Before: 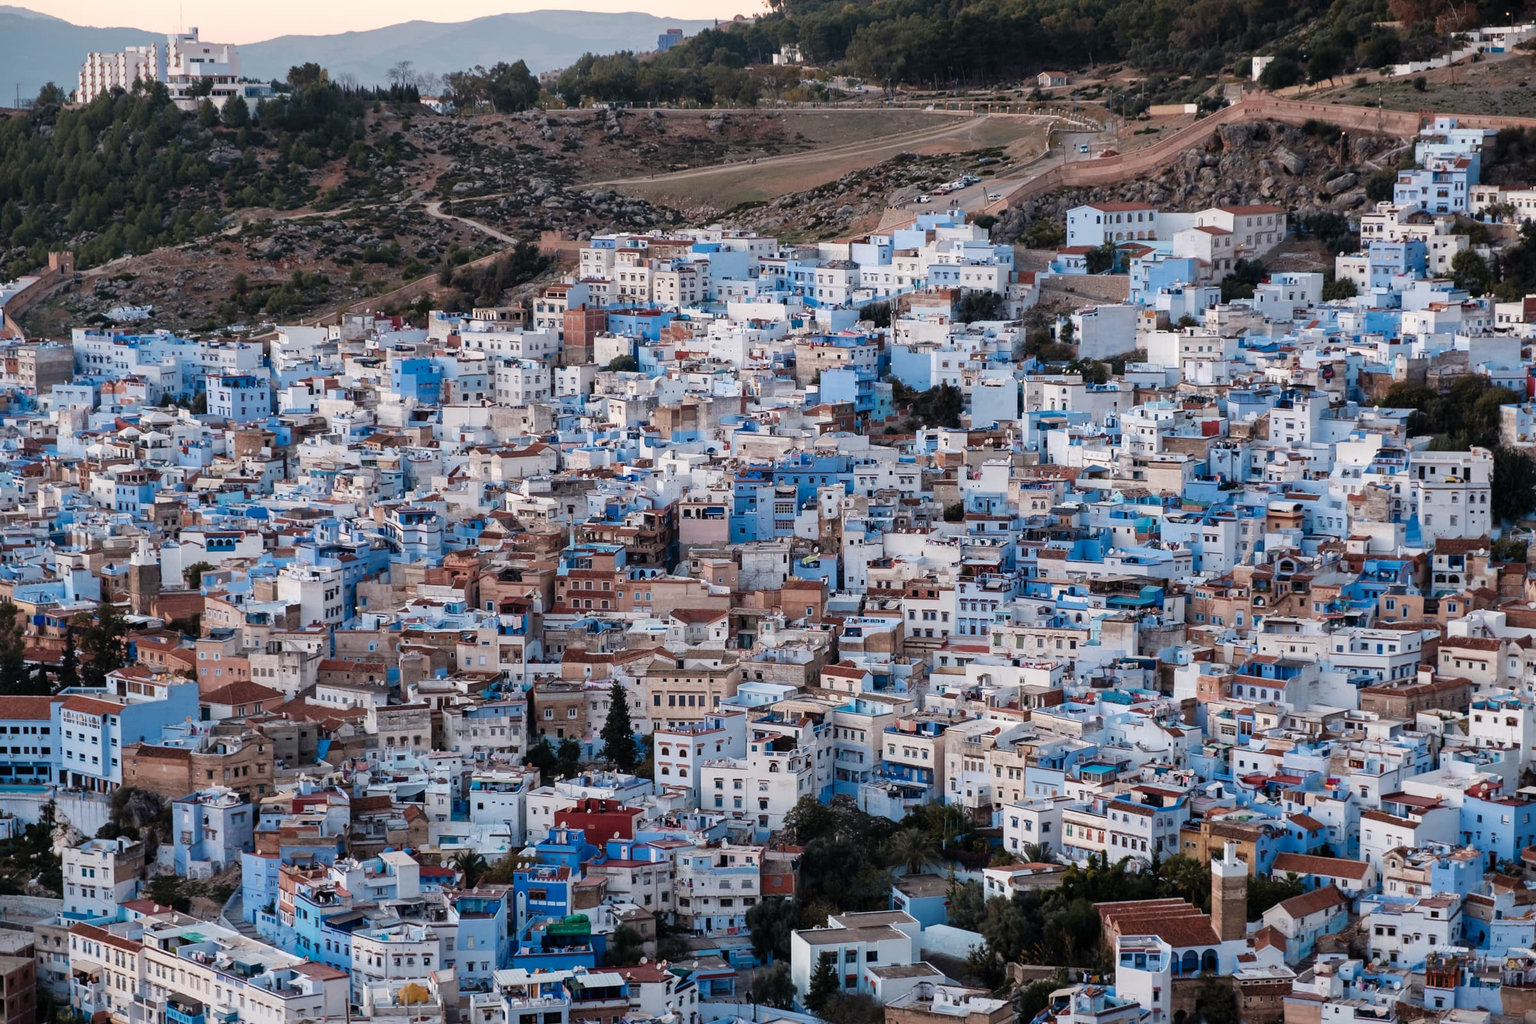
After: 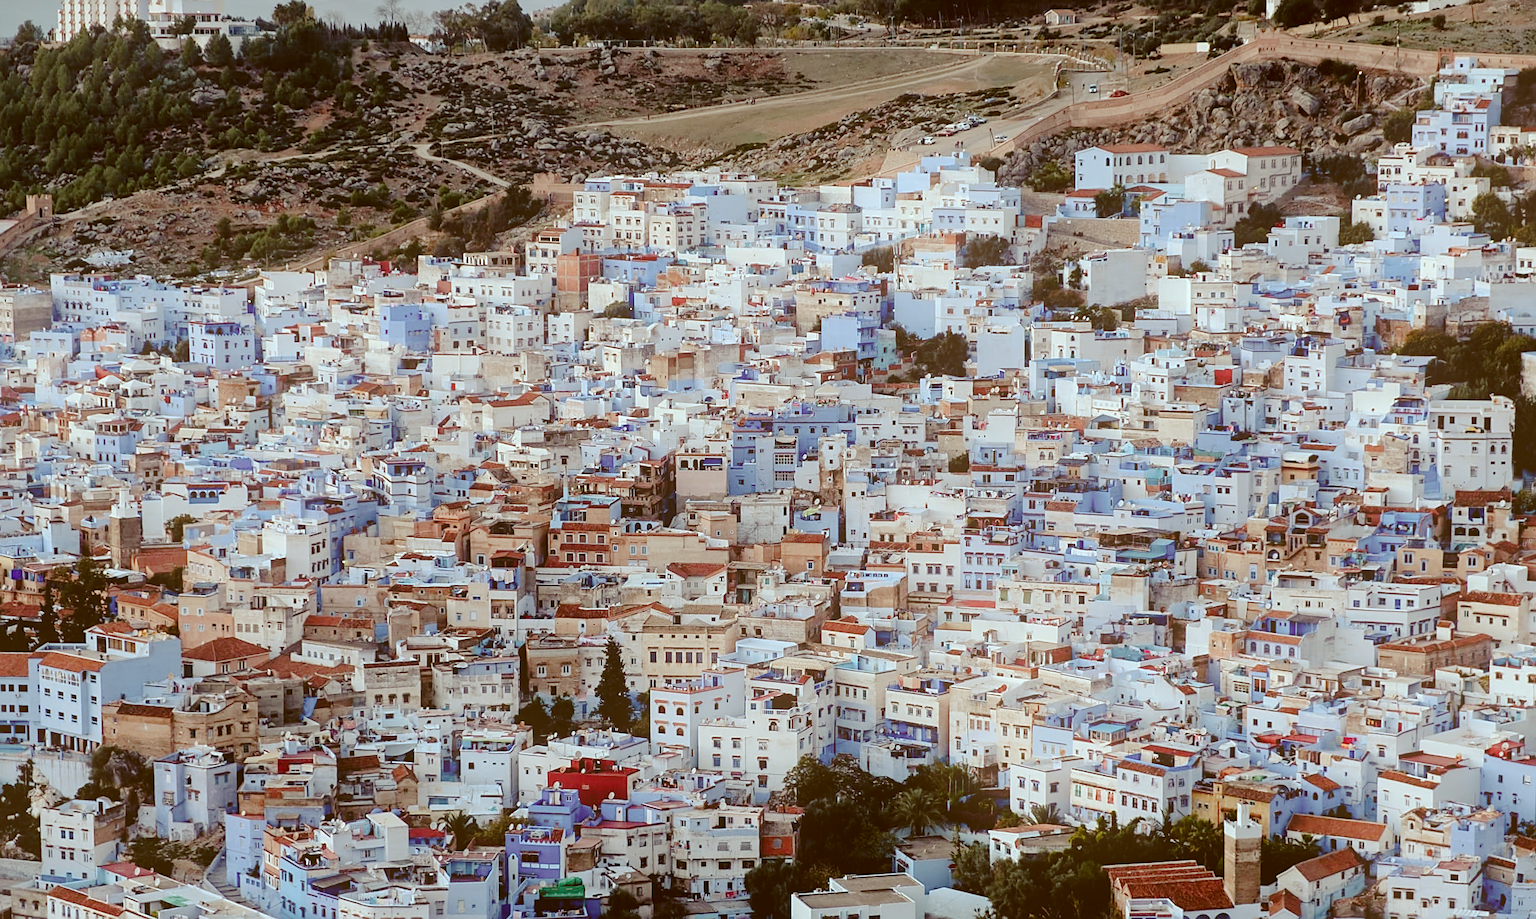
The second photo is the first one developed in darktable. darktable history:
tone curve: curves: ch0 [(0, 0) (0.003, 0.021) (0.011, 0.021) (0.025, 0.021) (0.044, 0.033) (0.069, 0.053) (0.1, 0.08) (0.136, 0.114) (0.177, 0.171) (0.224, 0.246) (0.277, 0.332) (0.335, 0.424) (0.399, 0.496) (0.468, 0.561) (0.543, 0.627) (0.623, 0.685) (0.709, 0.741) (0.801, 0.813) (0.898, 0.902) (1, 1)], preserve colors none
crop: left 1.507%, top 6.147%, right 1.379%, bottom 6.637%
bloom: threshold 82.5%, strength 16.25%
white balance: red 0.924, blue 1.095
sharpen: on, module defaults
shadows and highlights: shadows 19.13, highlights -83.41, soften with gaussian
color correction: highlights a* -5.94, highlights b* 9.48, shadows a* 10.12, shadows b* 23.94
